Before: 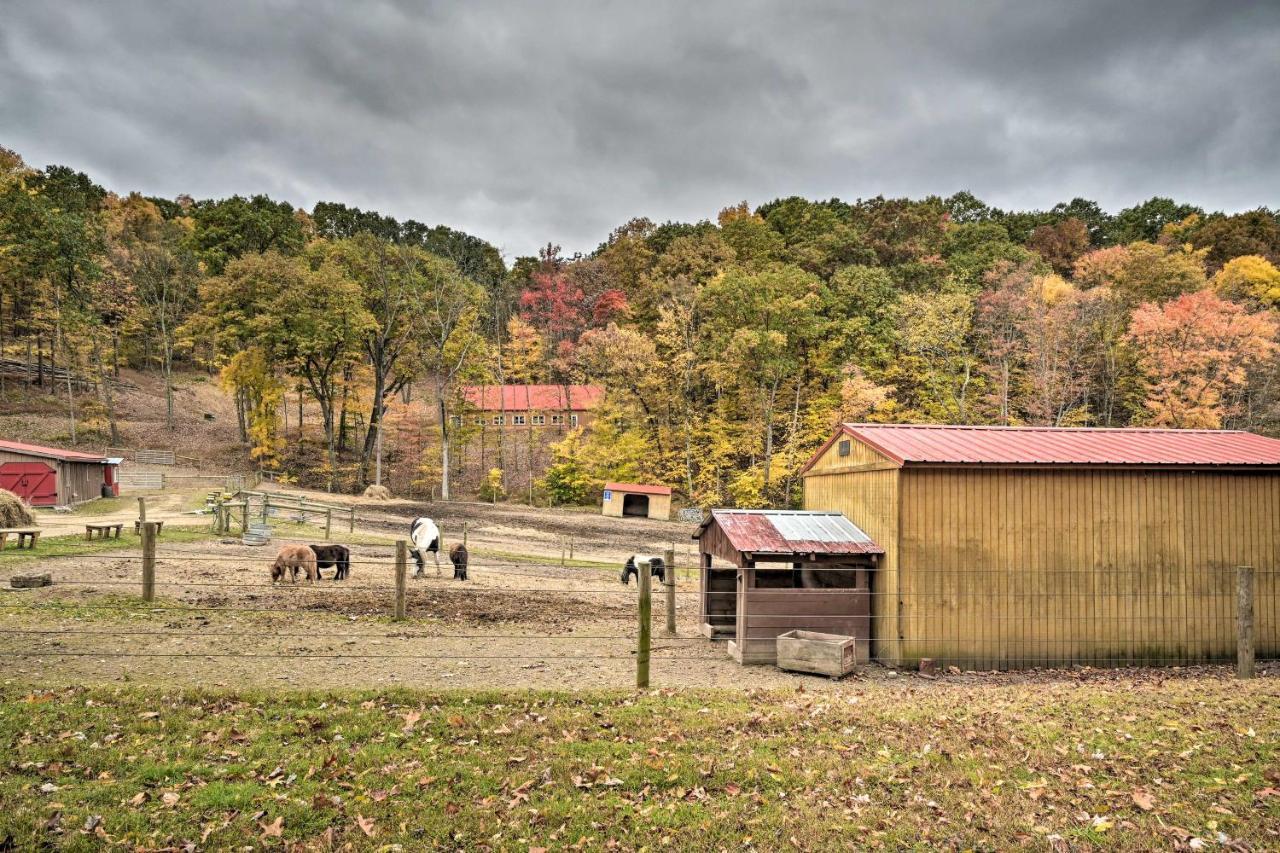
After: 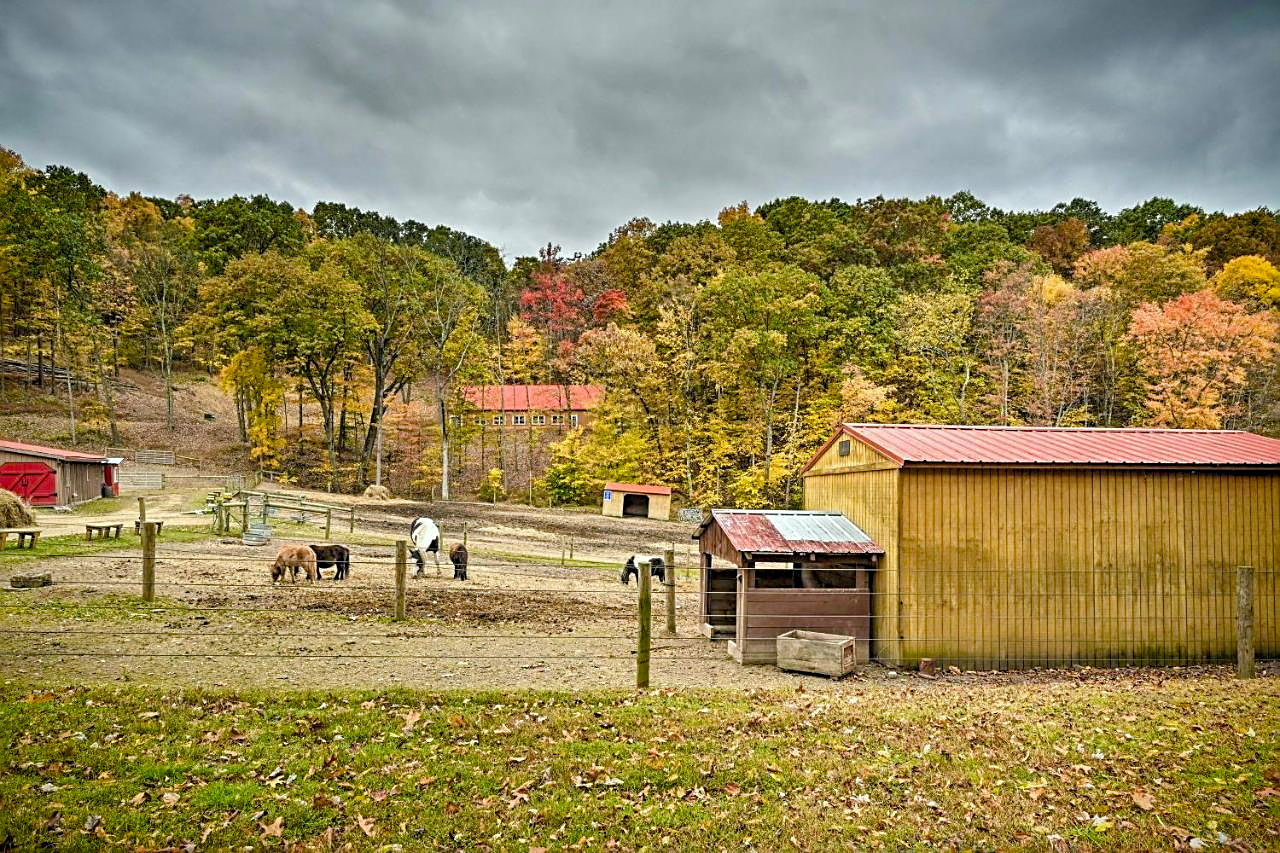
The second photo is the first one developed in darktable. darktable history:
sharpen: on, module defaults
vignetting: fall-off start 88.53%, fall-off radius 44.2%, saturation 0.376, width/height ratio 1.161
color balance rgb: perceptual saturation grading › global saturation 35%, perceptual saturation grading › highlights -25%, perceptual saturation grading › shadows 50%
color calibration: illuminant Planckian (black body), x 0.351, y 0.352, temperature 4794.27 K
